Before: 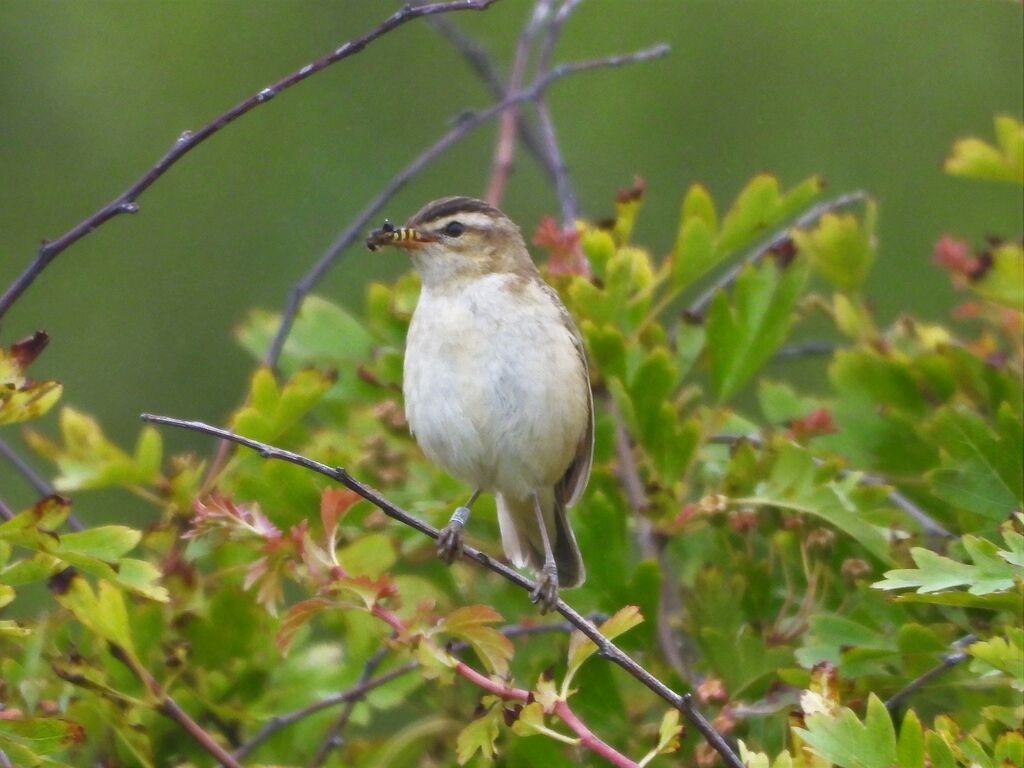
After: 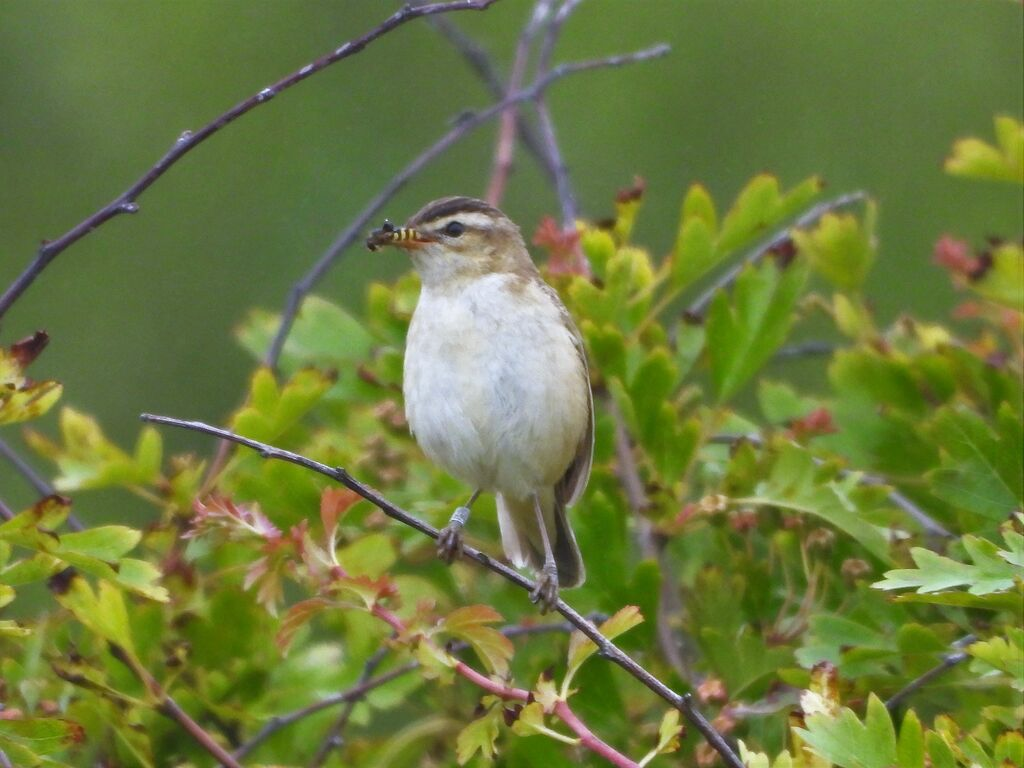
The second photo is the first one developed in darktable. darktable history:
white balance: red 0.98, blue 1.034
tone equalizer: on, module defaults
